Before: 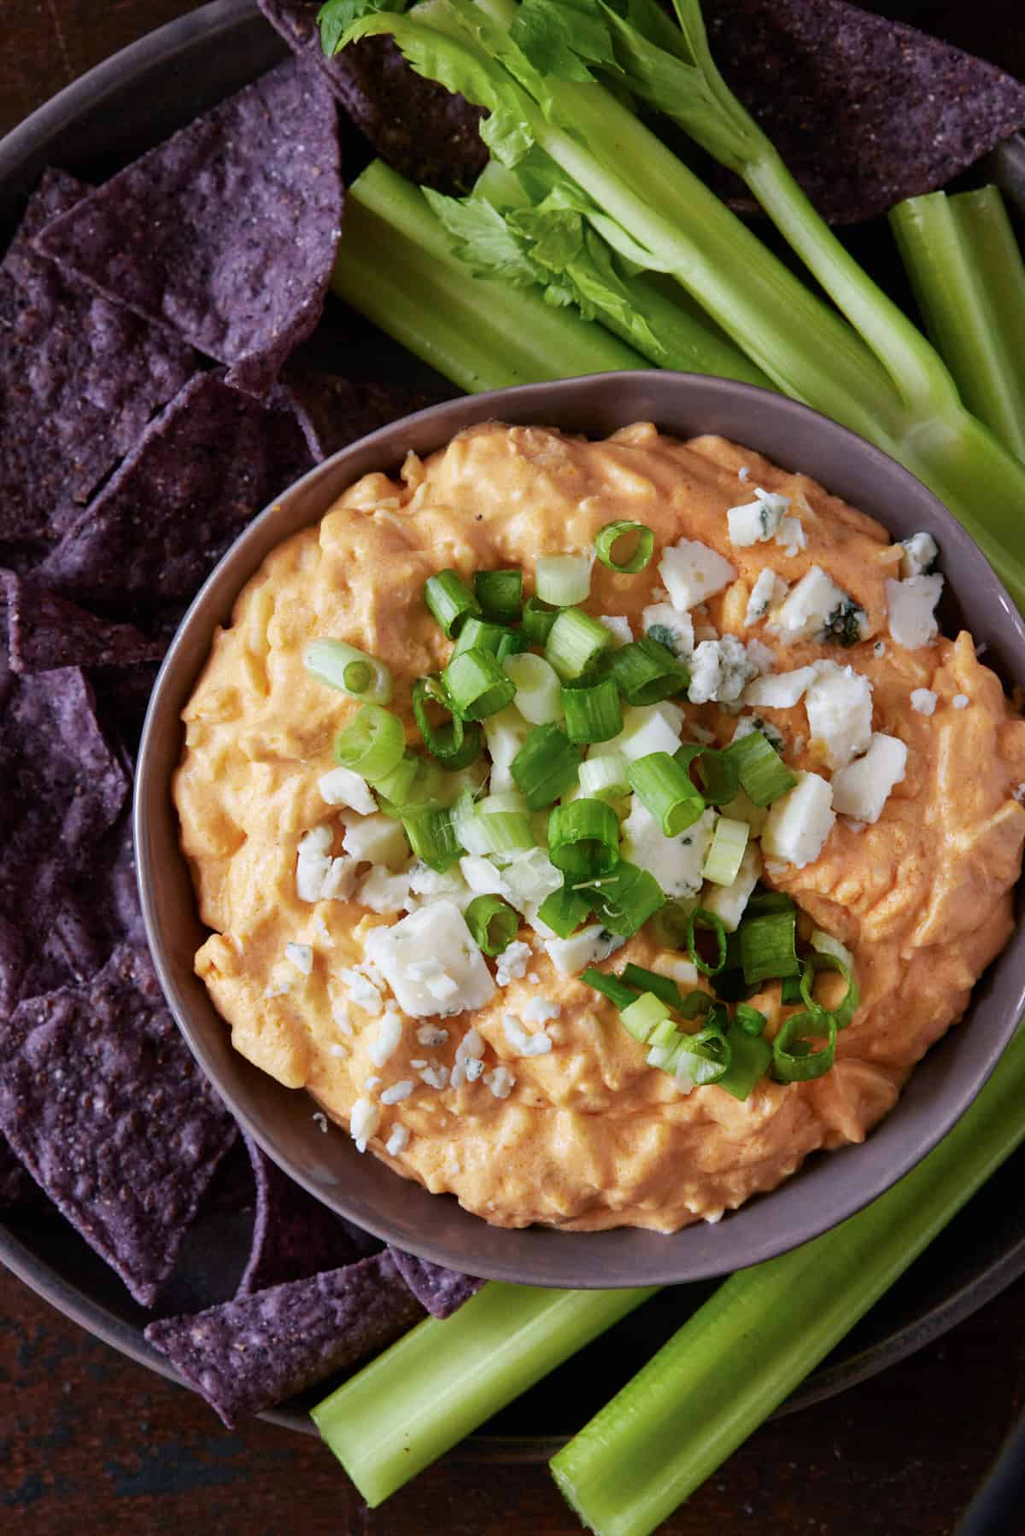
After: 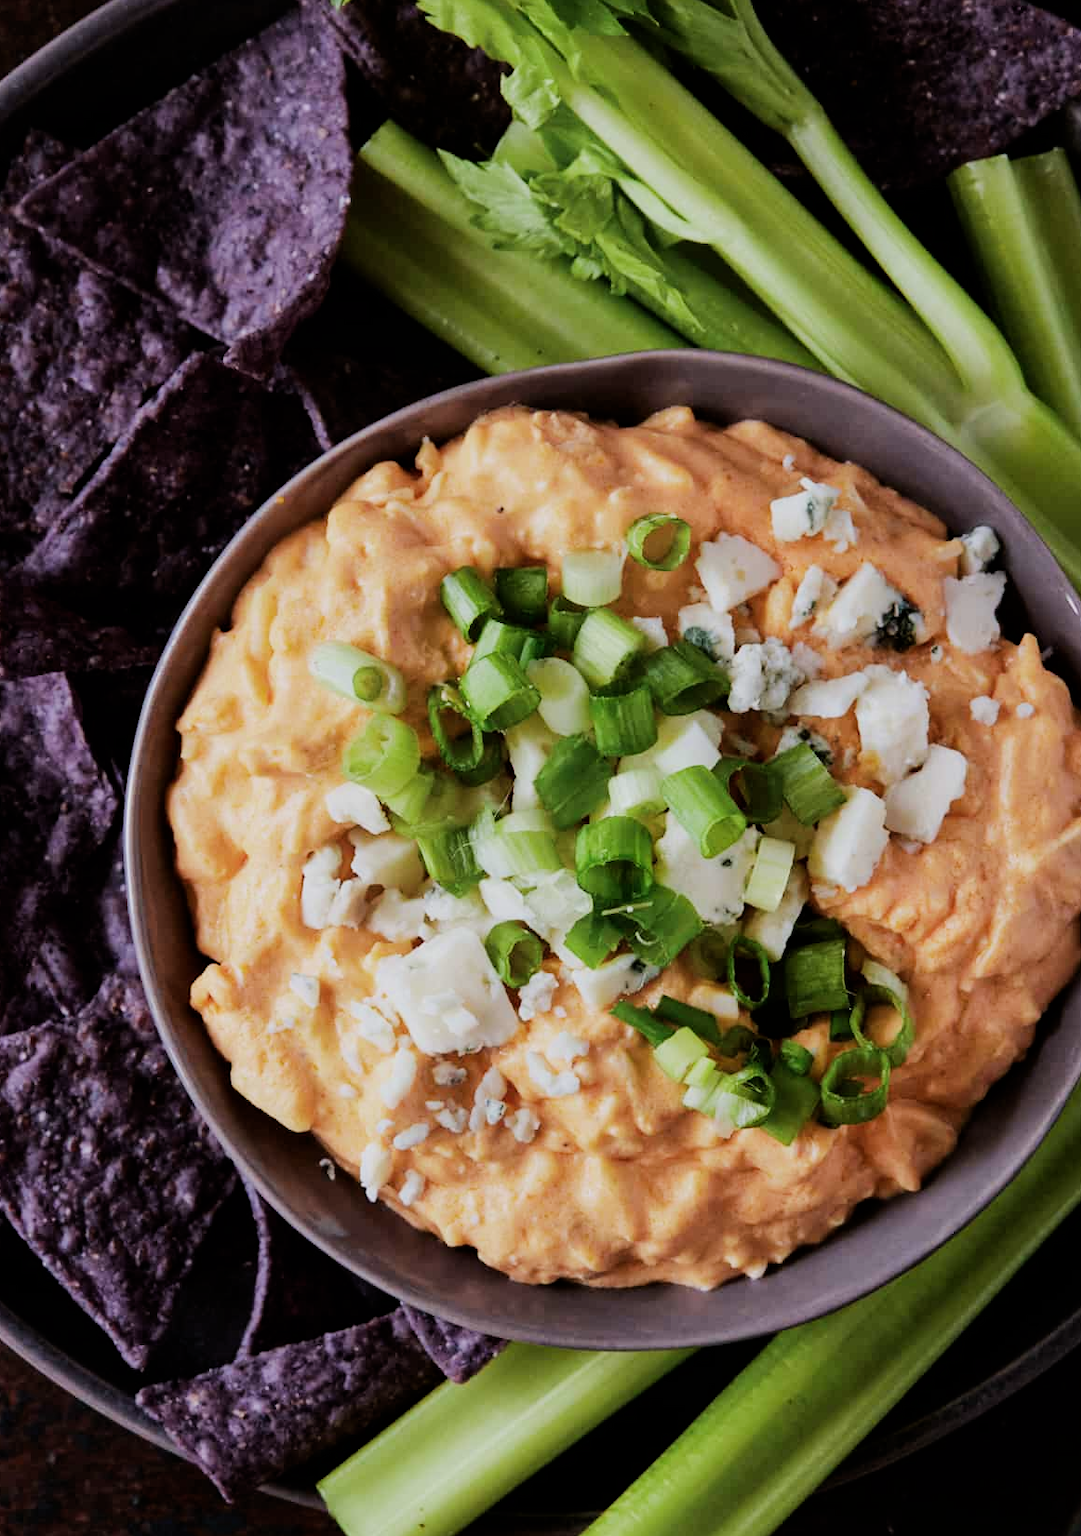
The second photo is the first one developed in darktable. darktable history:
filmic rgb: black relative exposure -7.65 EV, white relative exposure 4.56 EV, hardness 3.61
crop: left 1.964%, top 3.251%, right 1.122%, bottom 4.933%
tone equalizer: -8 EV -0.417 EV, -7 EV -0.389 EV, -6 EV -0.333 EV, -5 EV -0.222 EV, -3 EV 0.222 EV, -2 EV 0.333 EV, -1 EV 0.389 EV, +0 EV 0.417 EV, edges refinement/feathering 500, mask exposure compensation -1.57 EV, preserve details no
